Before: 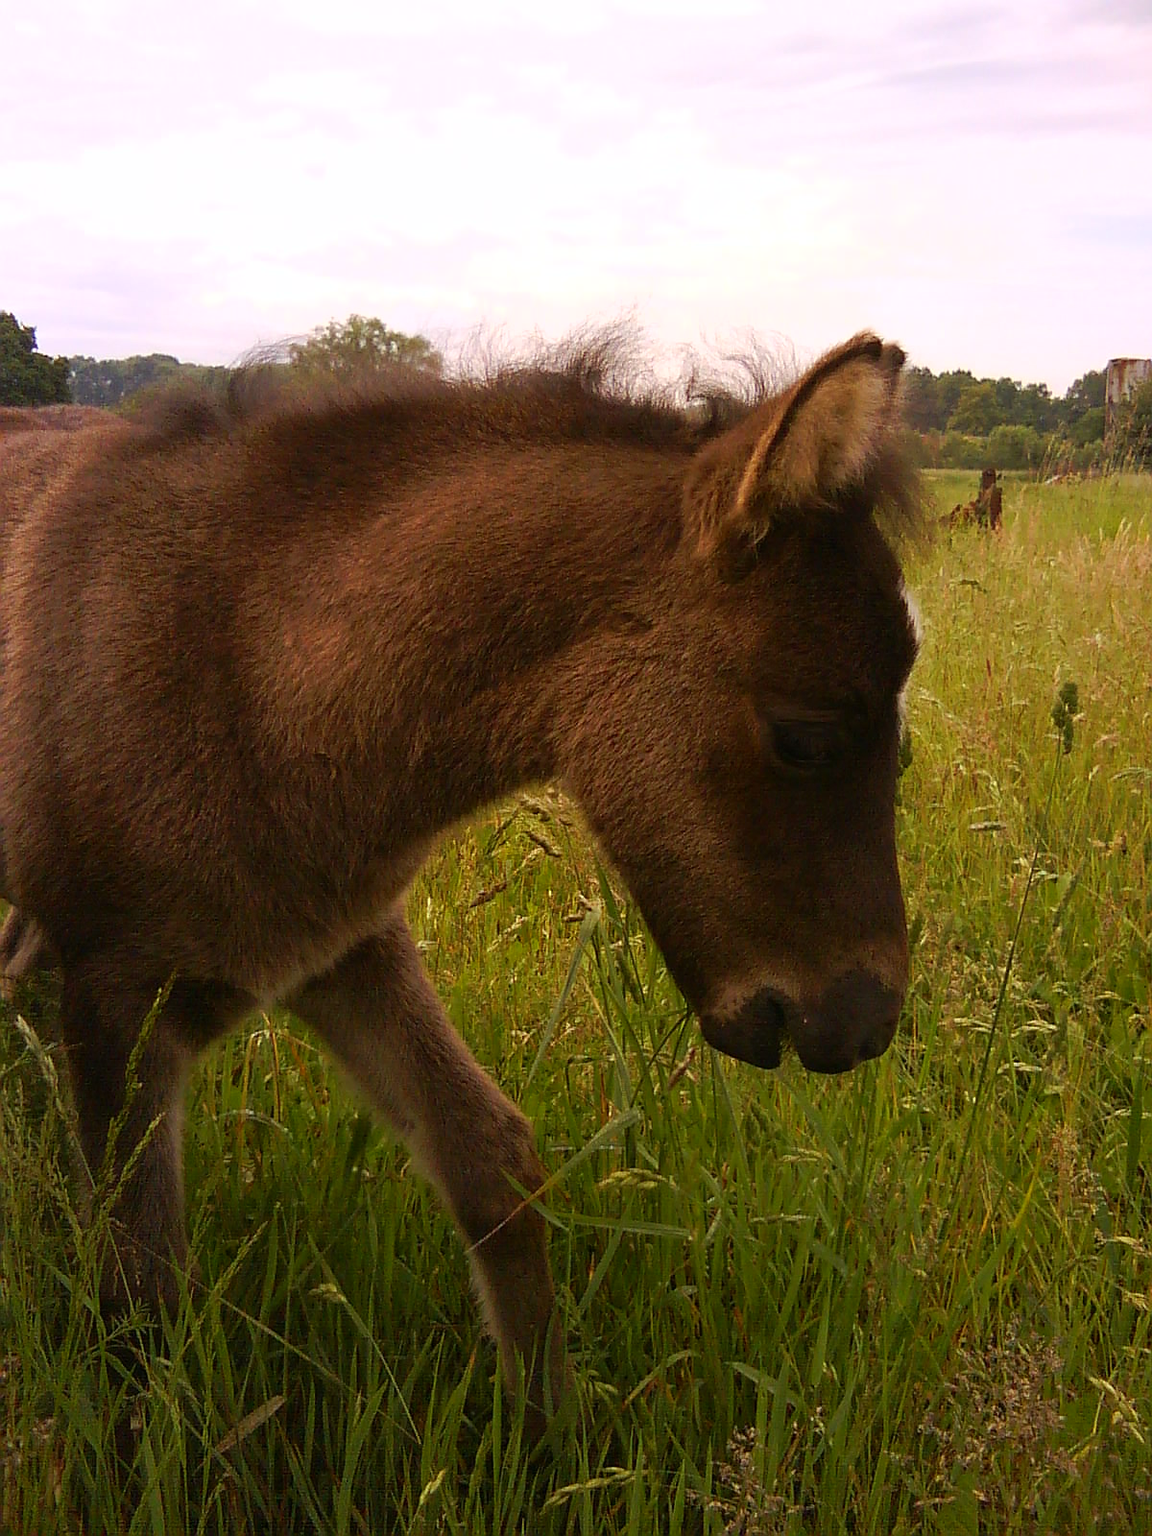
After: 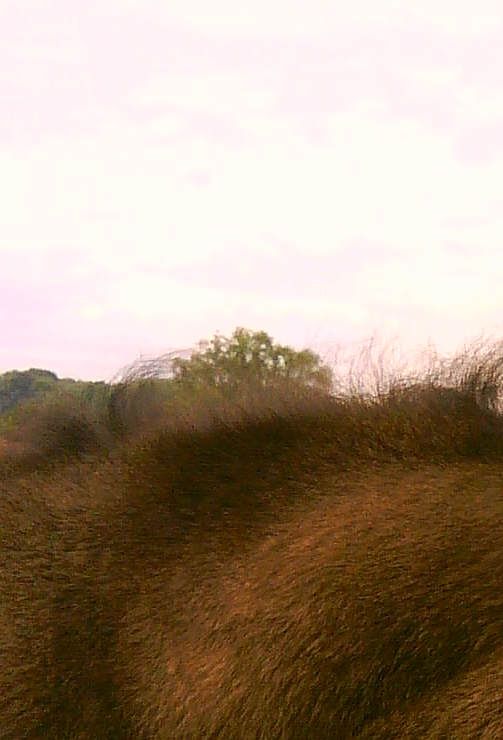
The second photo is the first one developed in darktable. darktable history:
crop and rotate: left 10.817%, top 0.062%, right 47.194%, bottom 53.626%
color correction: highlights a* 4.02, highlights b* 4.98, shadows a* -7.55, shadows b* 4.98
